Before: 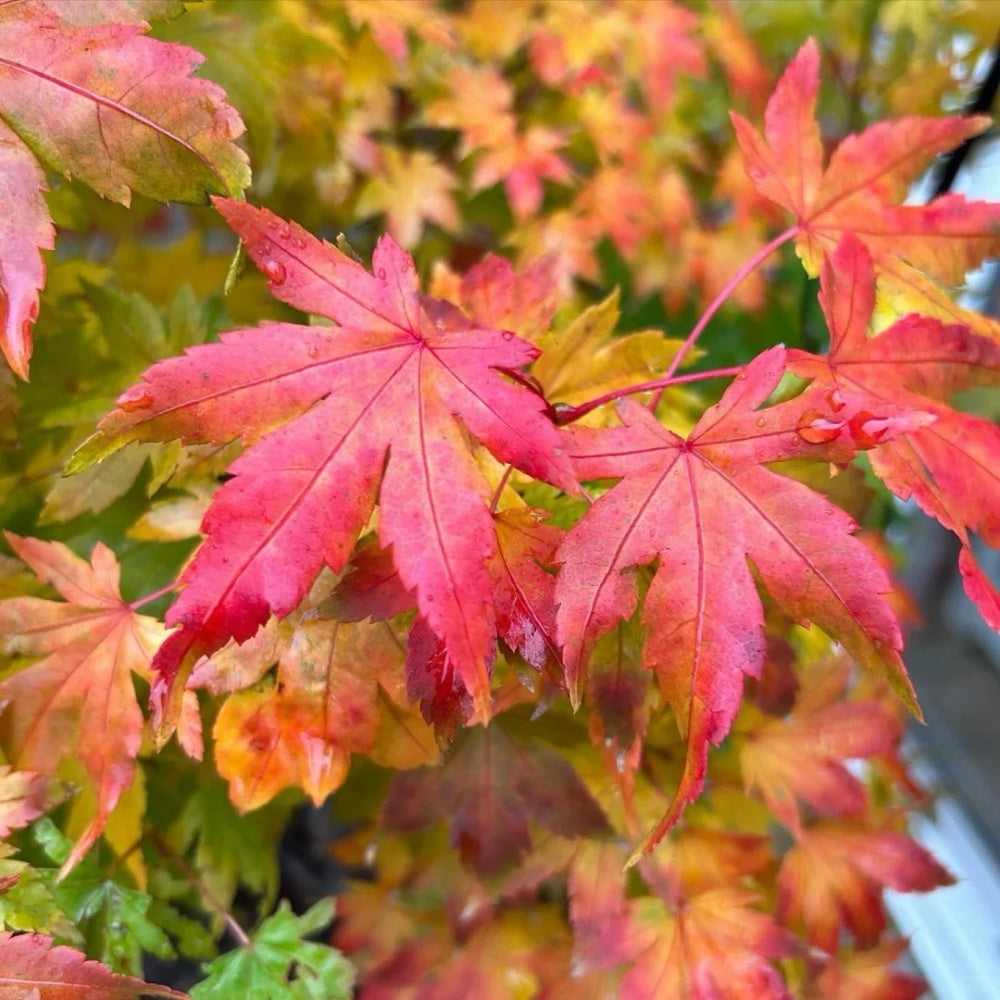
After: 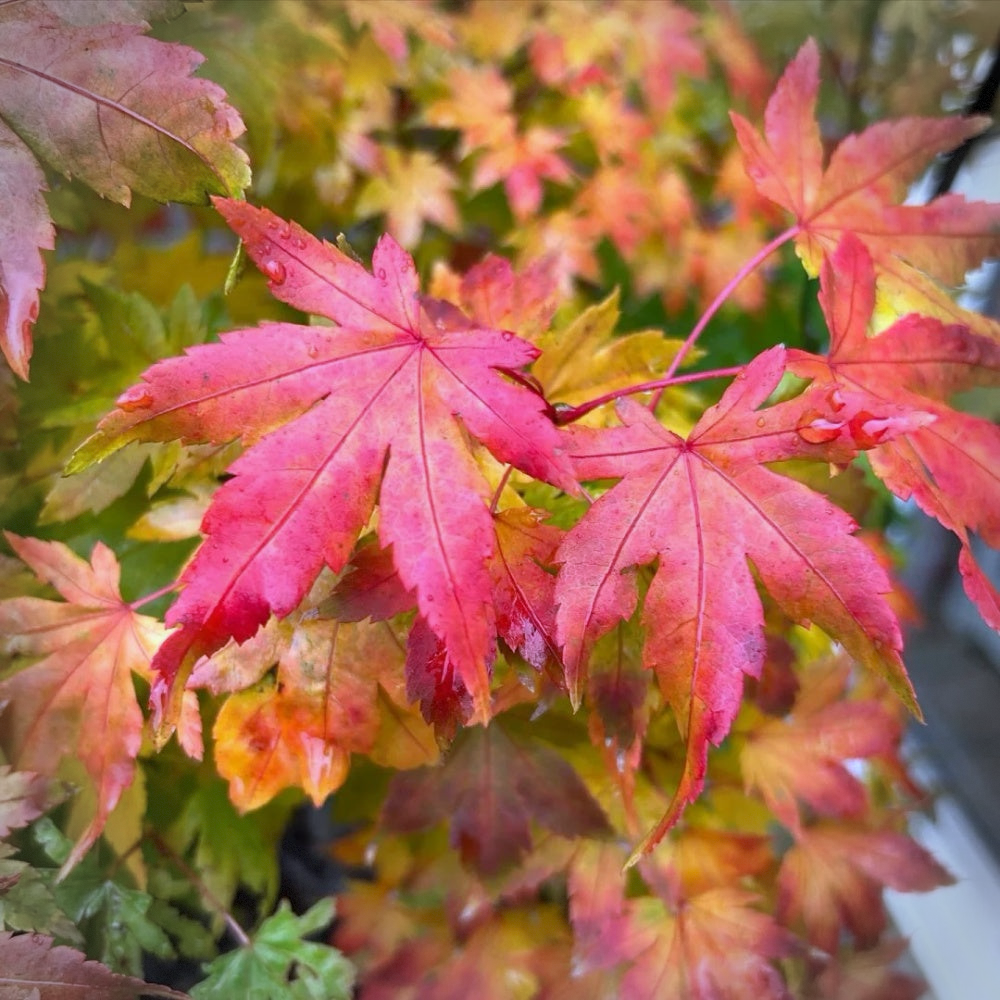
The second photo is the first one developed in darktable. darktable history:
vignetting: dithering 8-bit output, unbound false
bloom: size 5%, threshold 95%, strength 15%
white balance: red 0.967, blue 1.119, emerald 0.756
